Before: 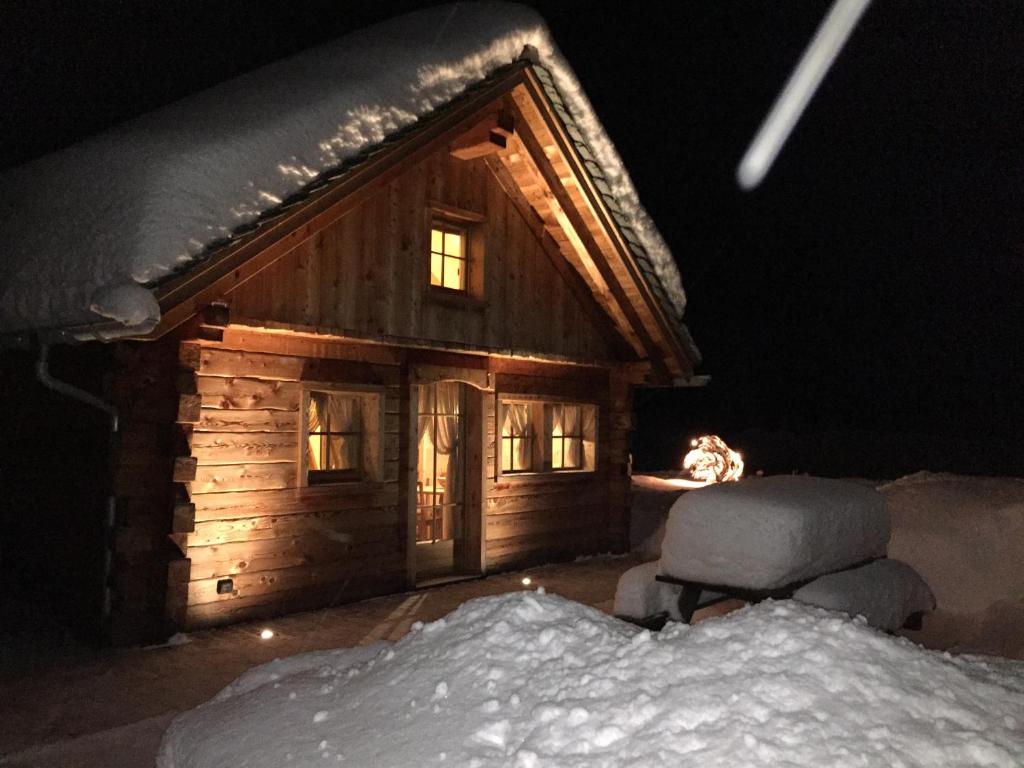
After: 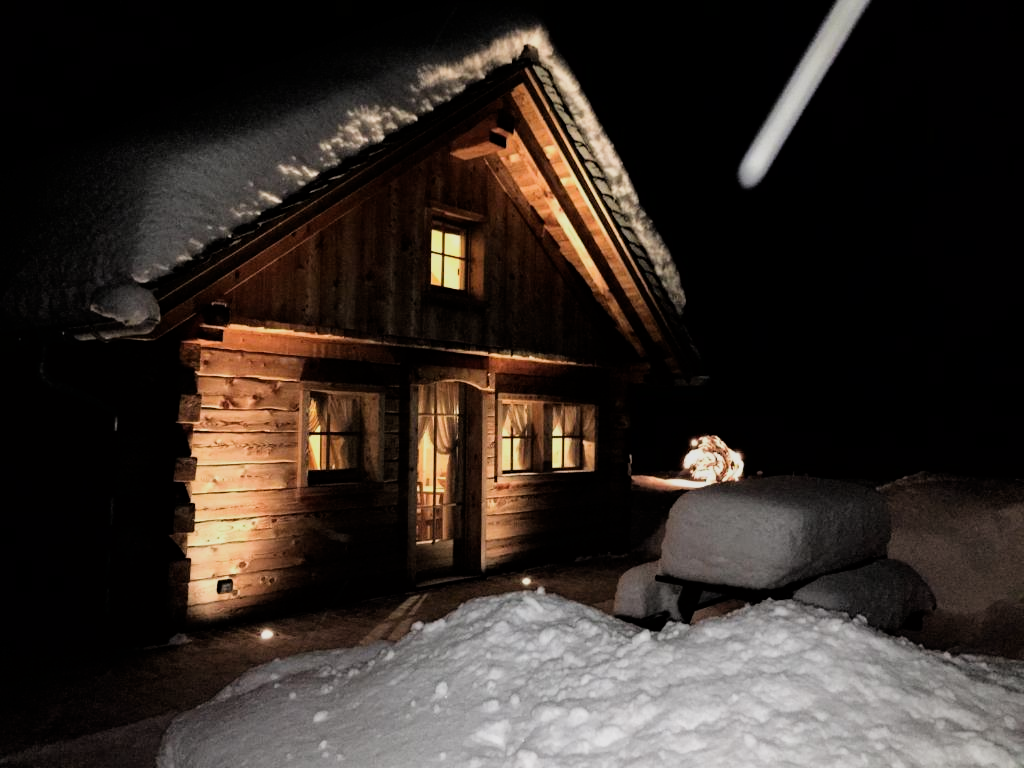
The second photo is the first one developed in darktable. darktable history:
filmic rgb: black relative exposure -5.09 EV, white relative exposure 3.97 EV, threshold 5.95 EV, hardness 2.9, contrast 1.296, highlights saturation mix -29.27%, enable highlight reconstruction true
